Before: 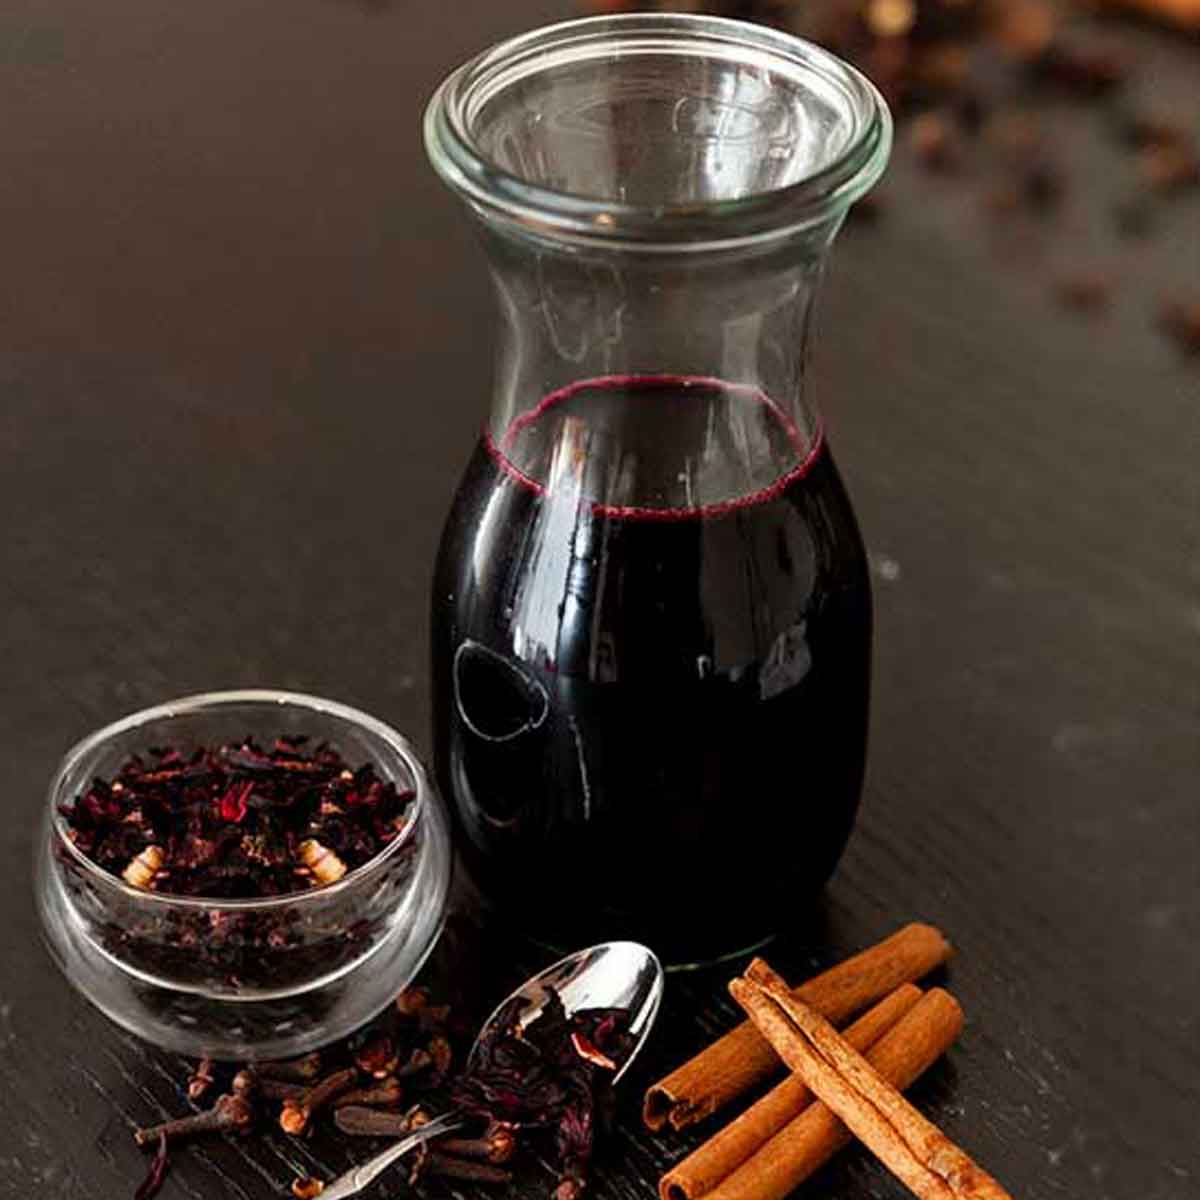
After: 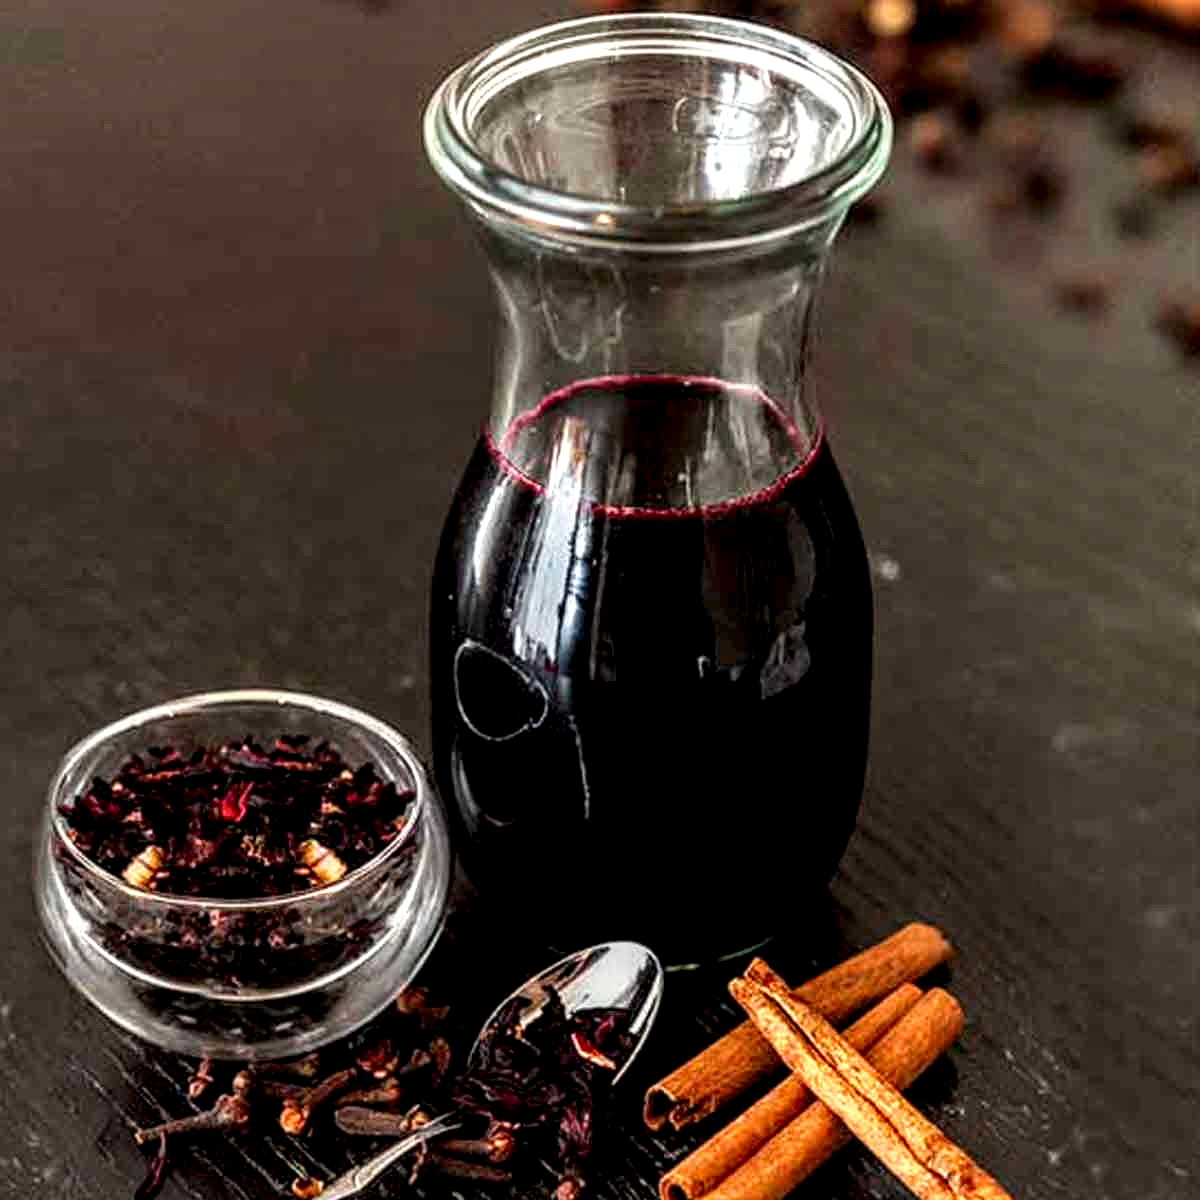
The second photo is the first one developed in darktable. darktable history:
local contrast: highlights 20%, detail 197%
contrast brightness saturation: saturation 0.18
